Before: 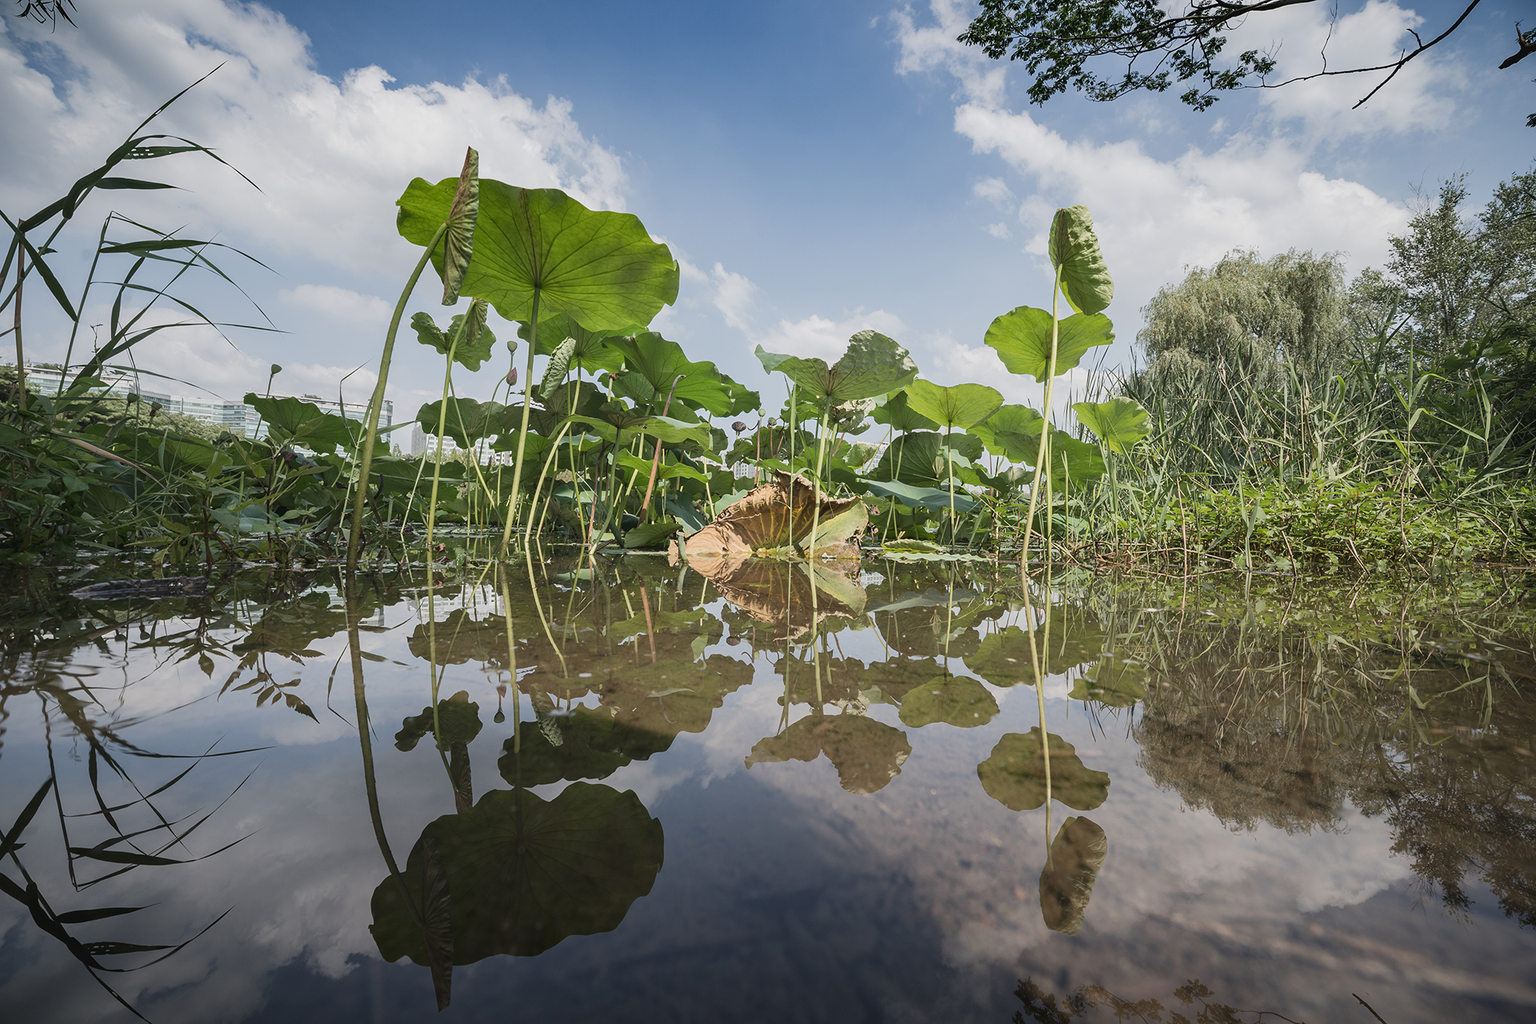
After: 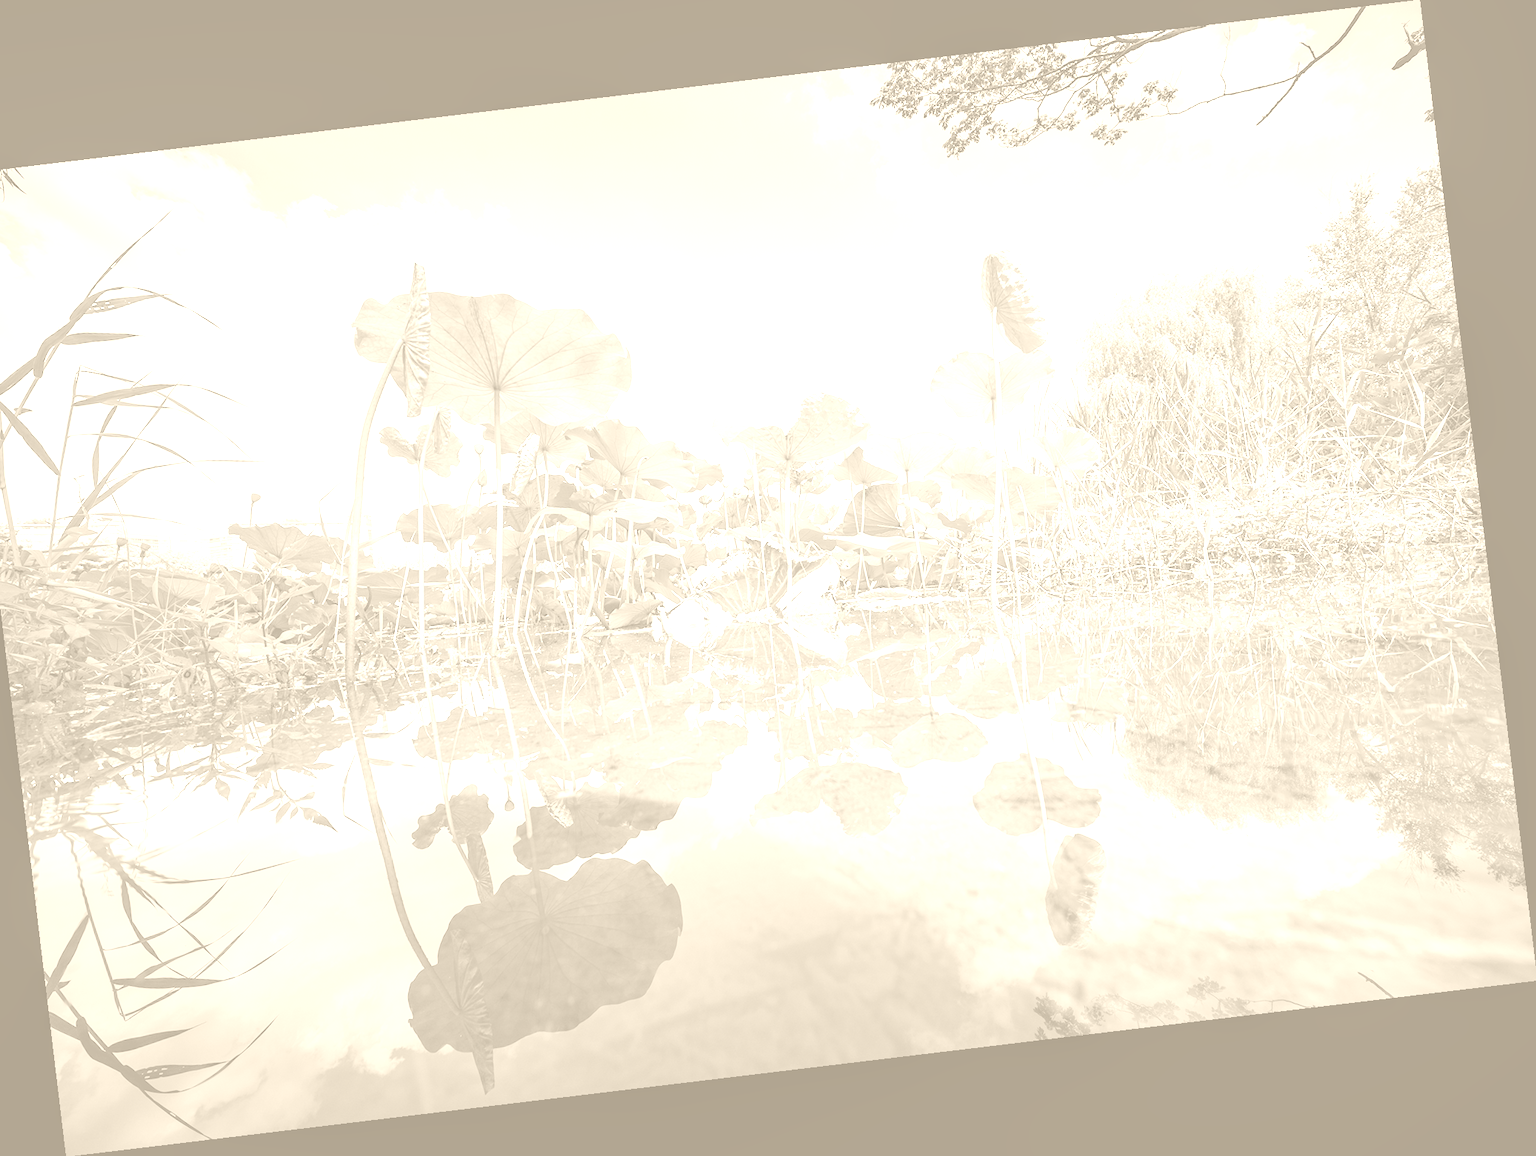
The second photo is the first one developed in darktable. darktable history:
local contrast: on, module defaults
colorize: hue 36°, saturation 71%, lightness 80.79%
rotate and perspective: rotation -6.83°, automatic cropping off
crop and rotate: left 3.238%
contrast brightness saturation: brightness 0.13
levels: levels [0, 0.397, 0.955]
